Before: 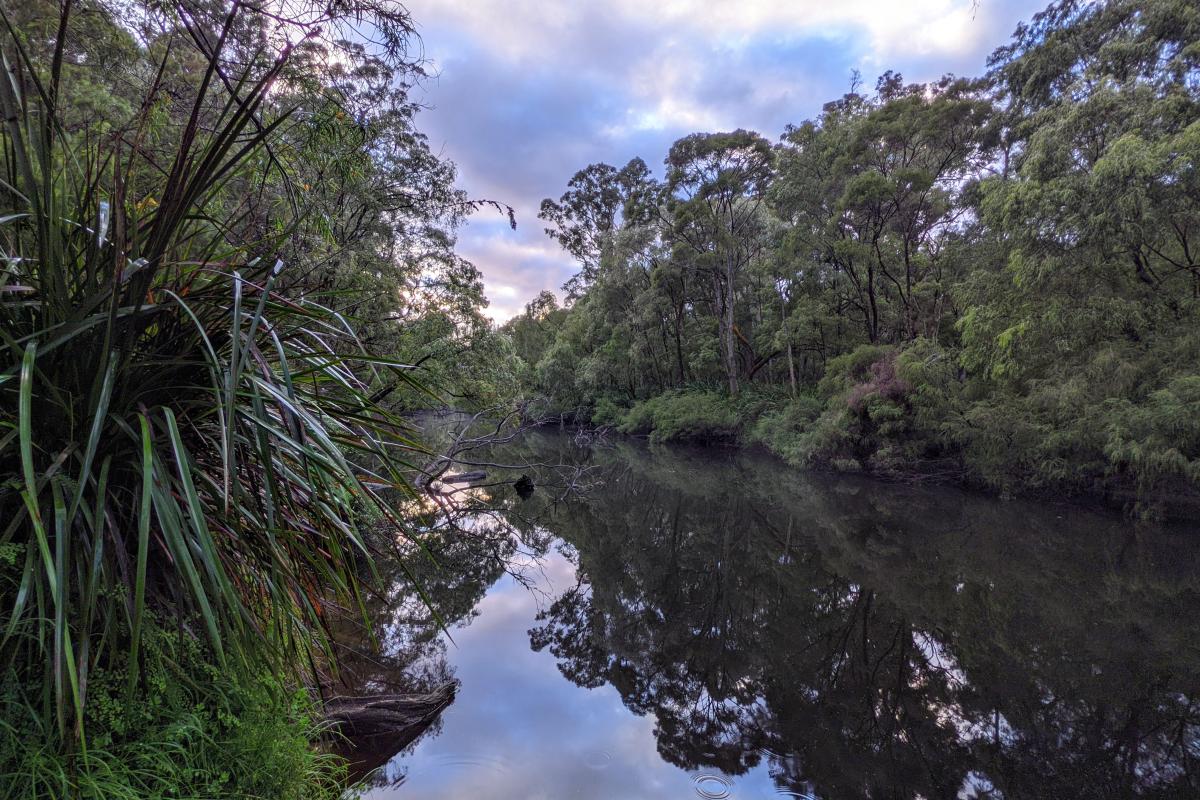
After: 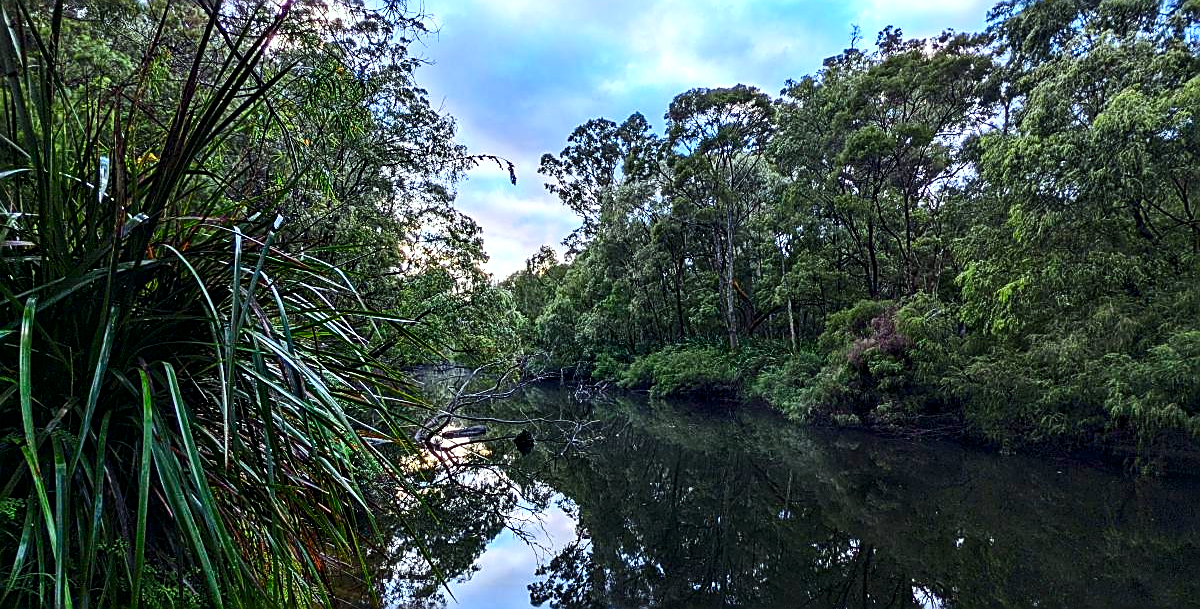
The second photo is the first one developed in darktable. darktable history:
crop: top 5.715%, bottom 18.079%
contrast brightness saturation: contrast 0.27
sharpen: amount 0.9
exposure: black level correction 0, exposure 0.2 EV, compensate highlight preservation false
local contrast: highlights 107%, shadows 103%, detail 119%, midtone range 0.2
color correction: highlights a* -7.33, highlights b* 1.17, shadows a* -3.2, saturation 1.45
